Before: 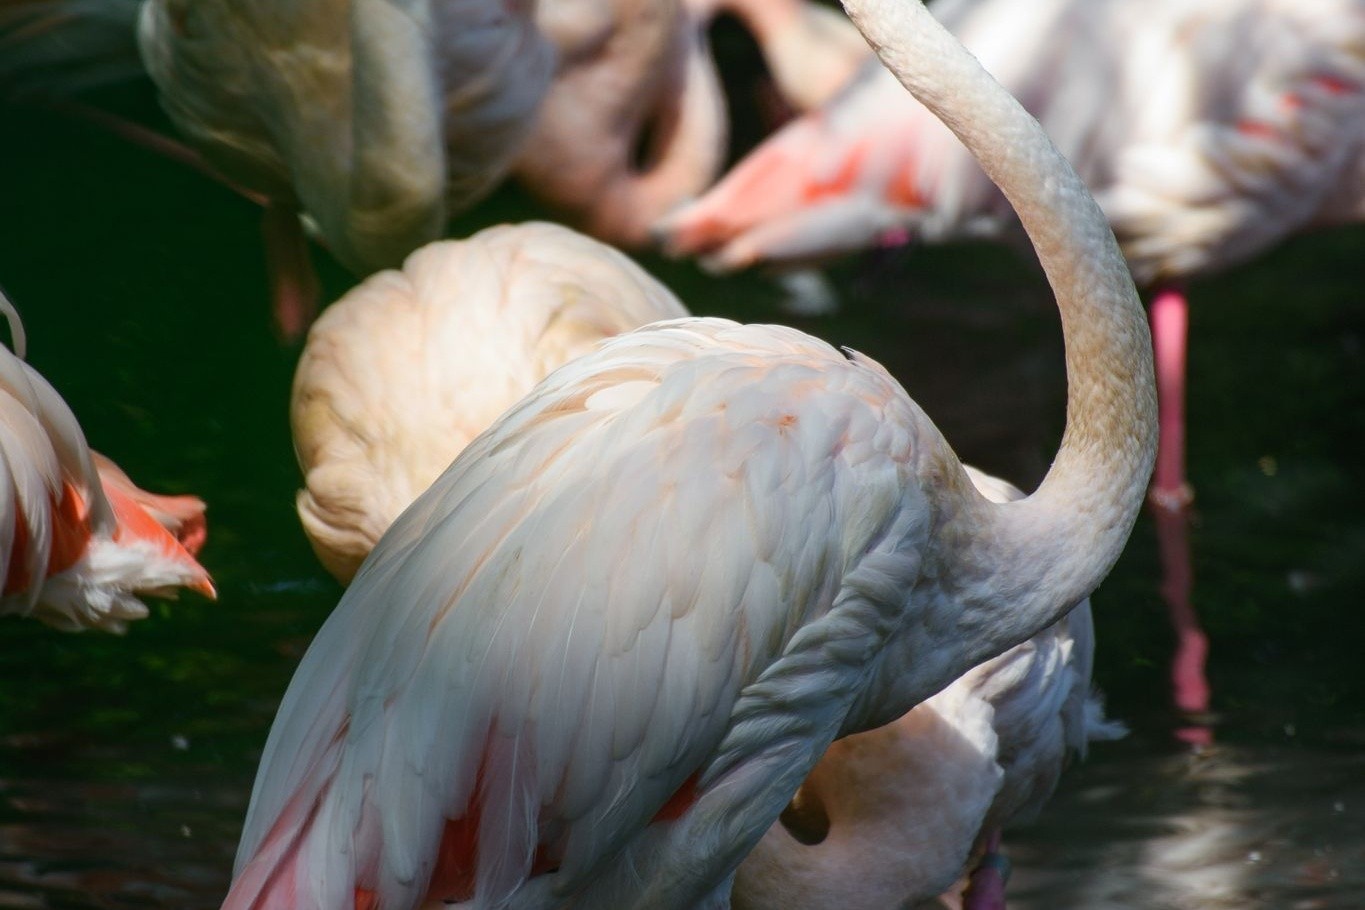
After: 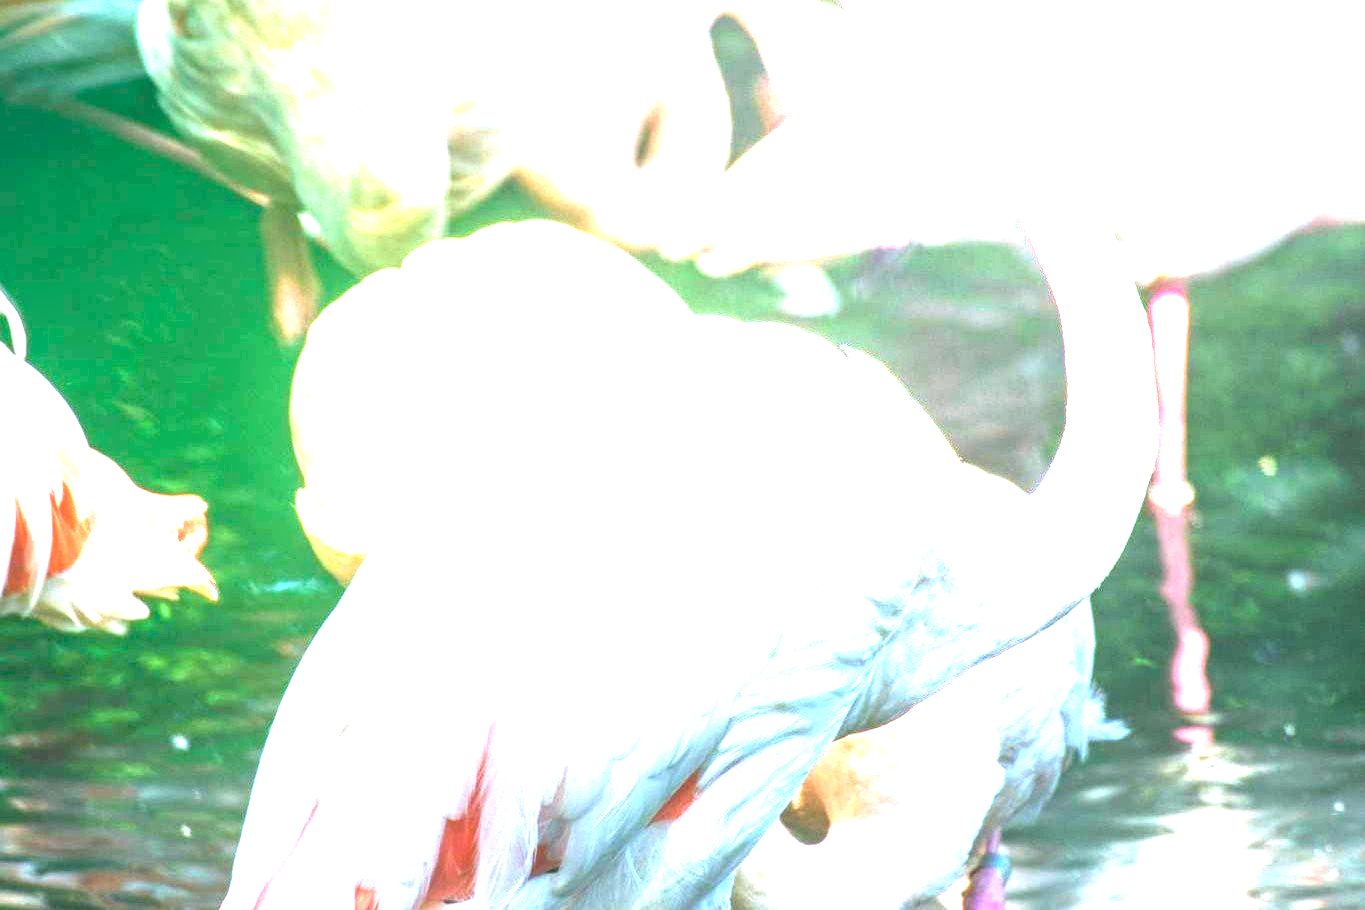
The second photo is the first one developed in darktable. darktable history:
exposure: black level correction 0, exposure 4.094 EV, compensate highlight preservation false
local contrast: on, module defaults
color calibration: illuminant F (fluorescent), F source F9 (Cool White Deluxe 4150 K) – high CRI, x 0.375, y 0.373, temperature 4154.54 K
color correction: highlights b* -0.002
